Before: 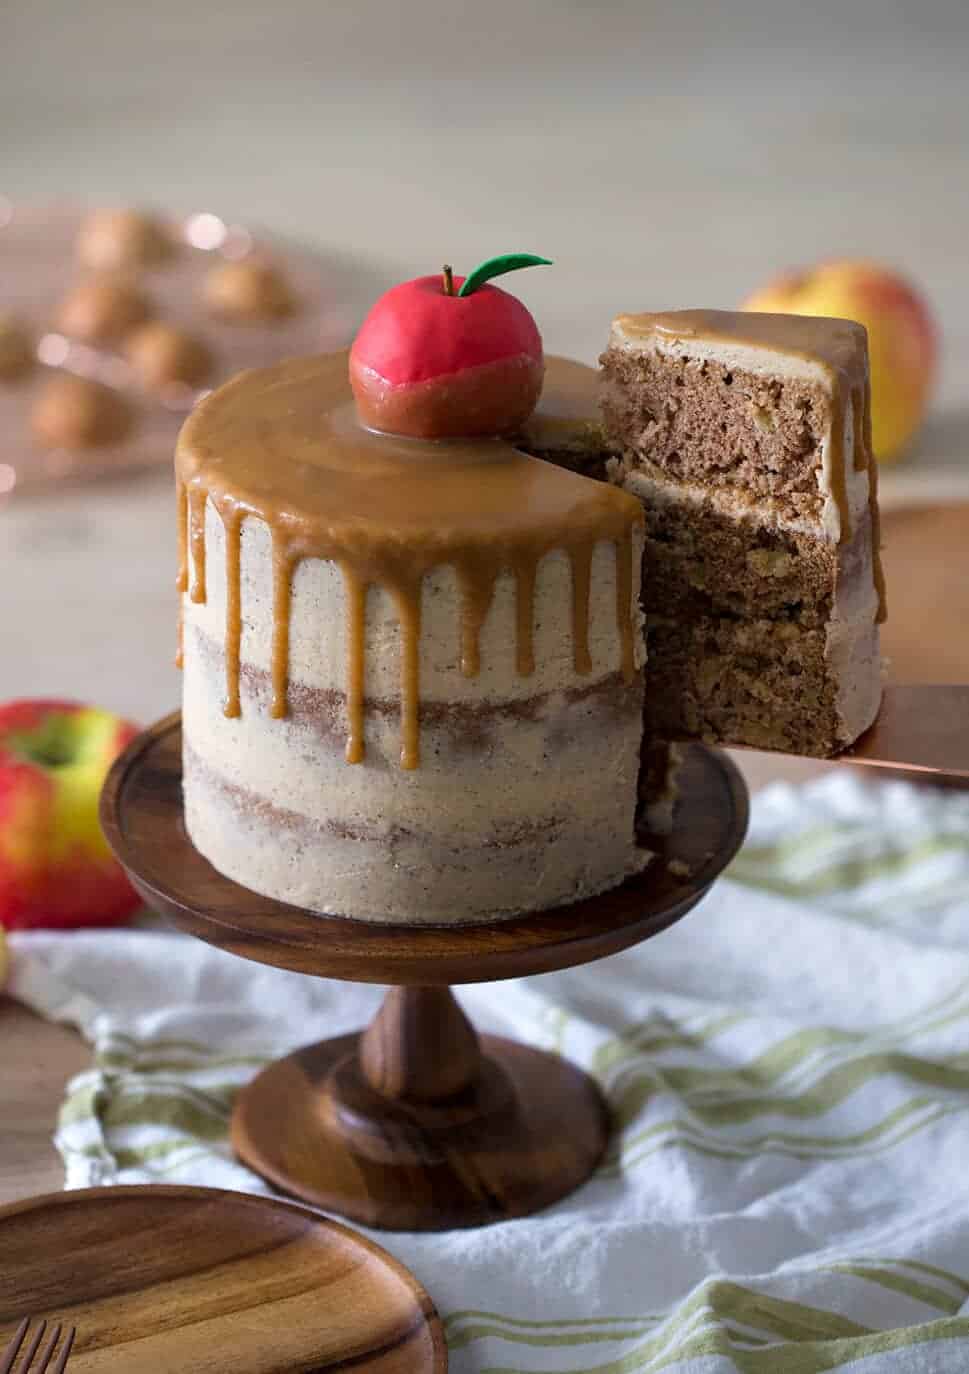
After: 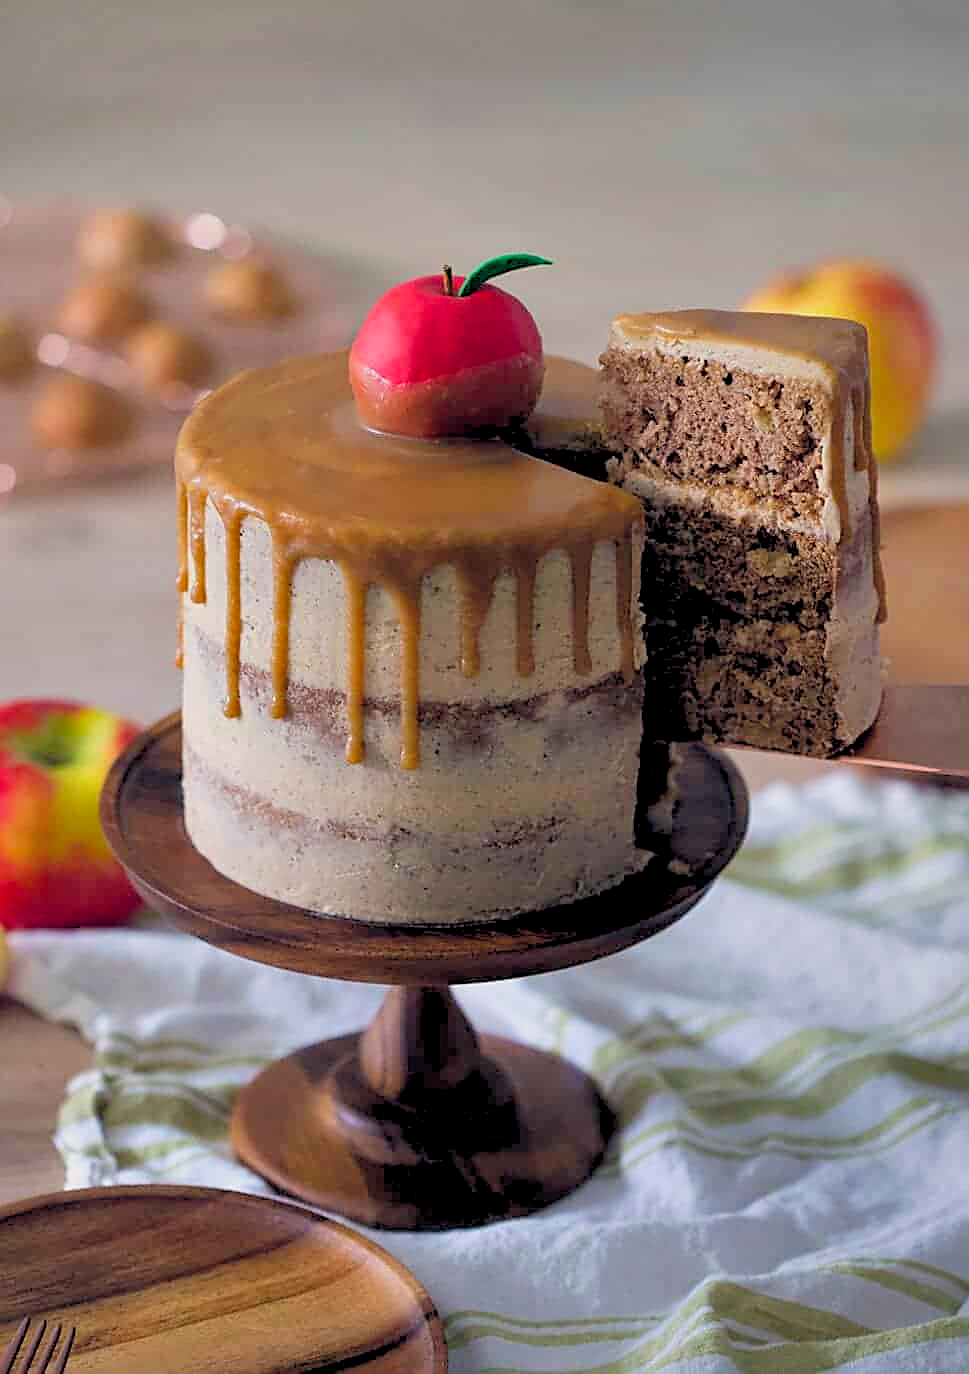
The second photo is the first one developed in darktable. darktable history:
rgb levels: preserve colors sum RGB, levels [[0.038, 0.433, 0.934], [0, 0.5, 1], [0, 0.5, 1]]
color balance rgb: shadows lift › hue 87.51°, highlights gain › chroma 0.68%, highlights gain › hue 55.1°, global offset › chroma 0.13%, global offset › hue 253.66°, linear chroma grading › global chroma 0.5%, perceptual saturation grading › global saturation 16.38%
sharpen: on, module defaults
shadows and highlights: shadows 30.63, highlights -63.22, shadows color adjustment 98%, highlights color adjustment 58.61%, soften with gaussian
